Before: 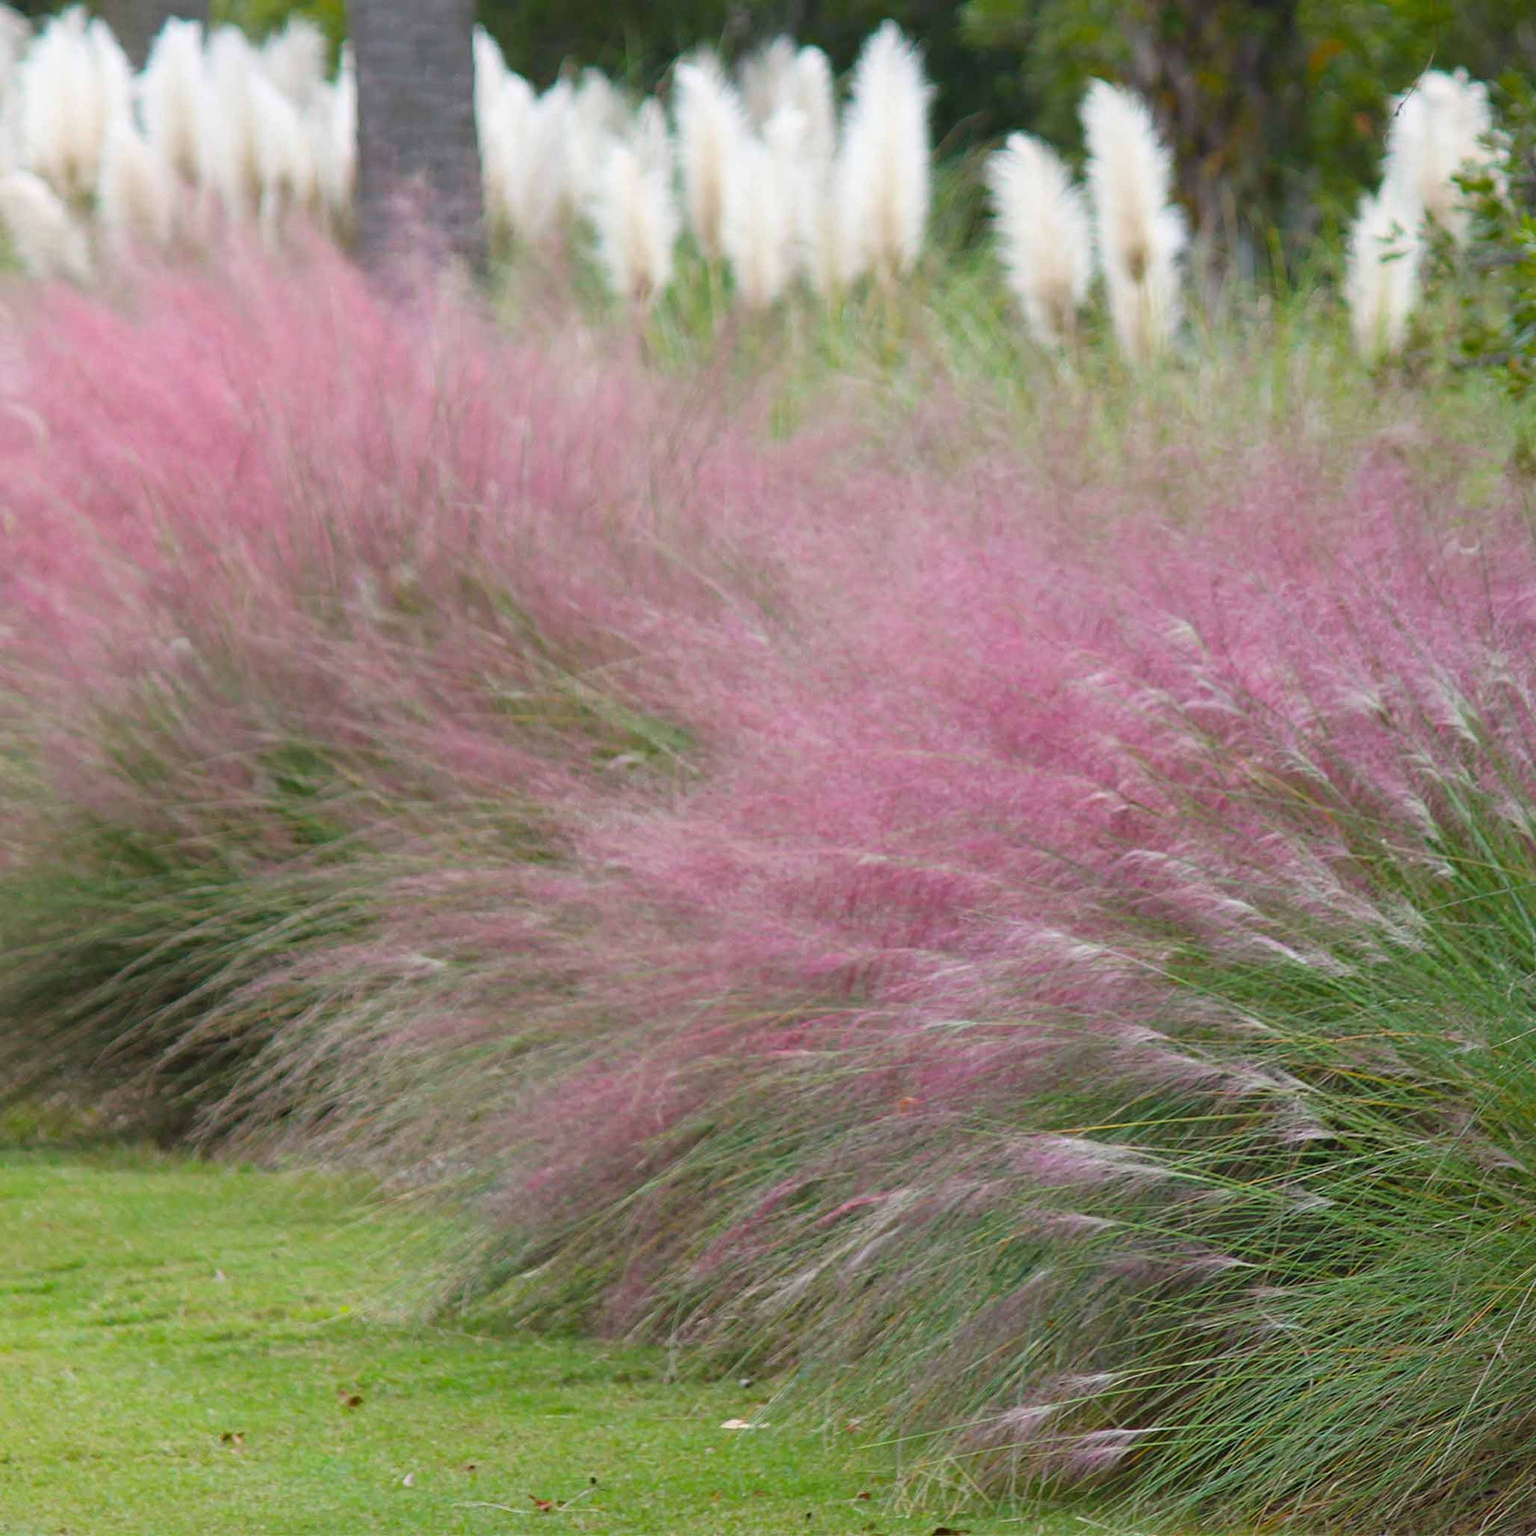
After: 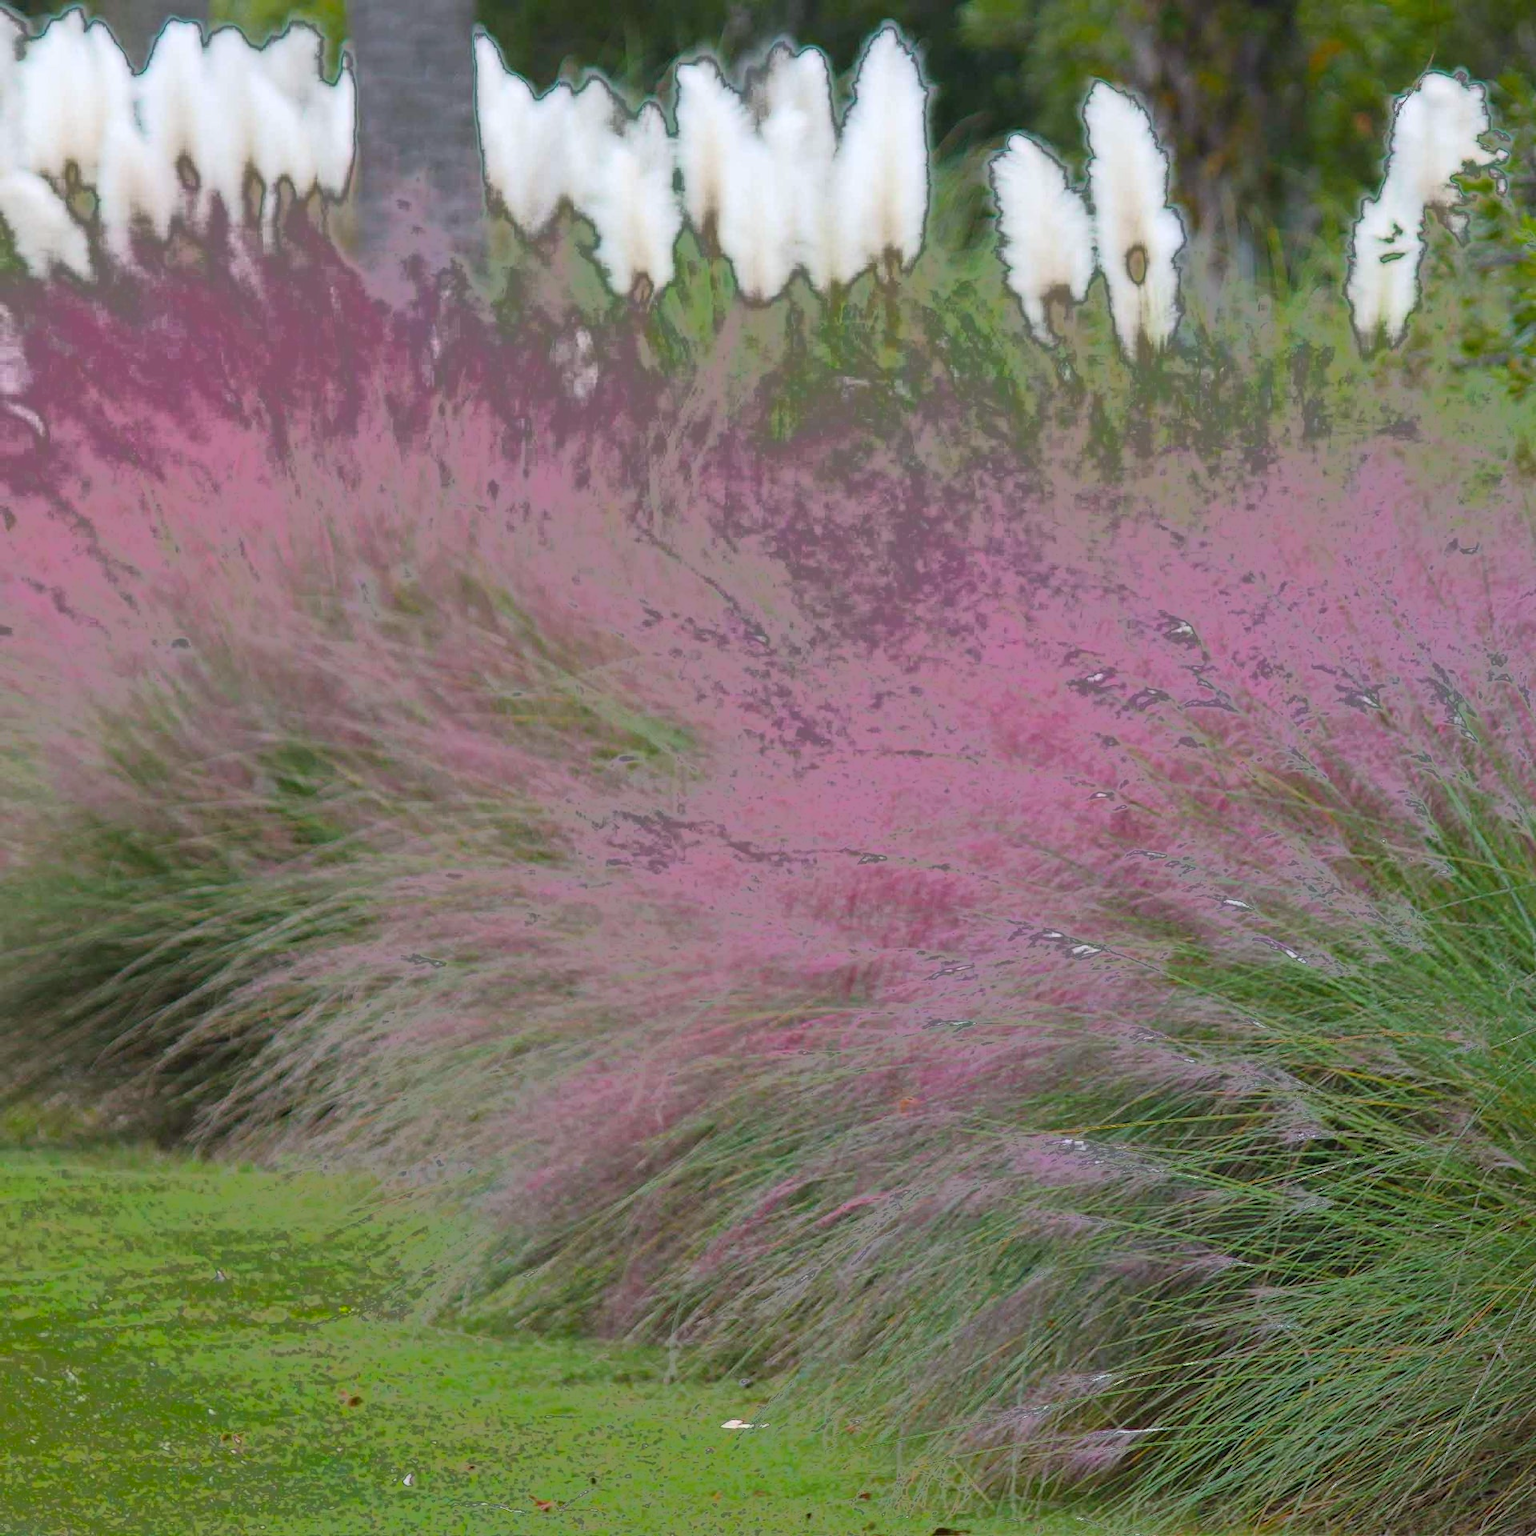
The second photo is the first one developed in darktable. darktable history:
white balance: red 0.976, blue 1.04
fill light: exposure -0.73 EV, center 0.69, width 2.2
